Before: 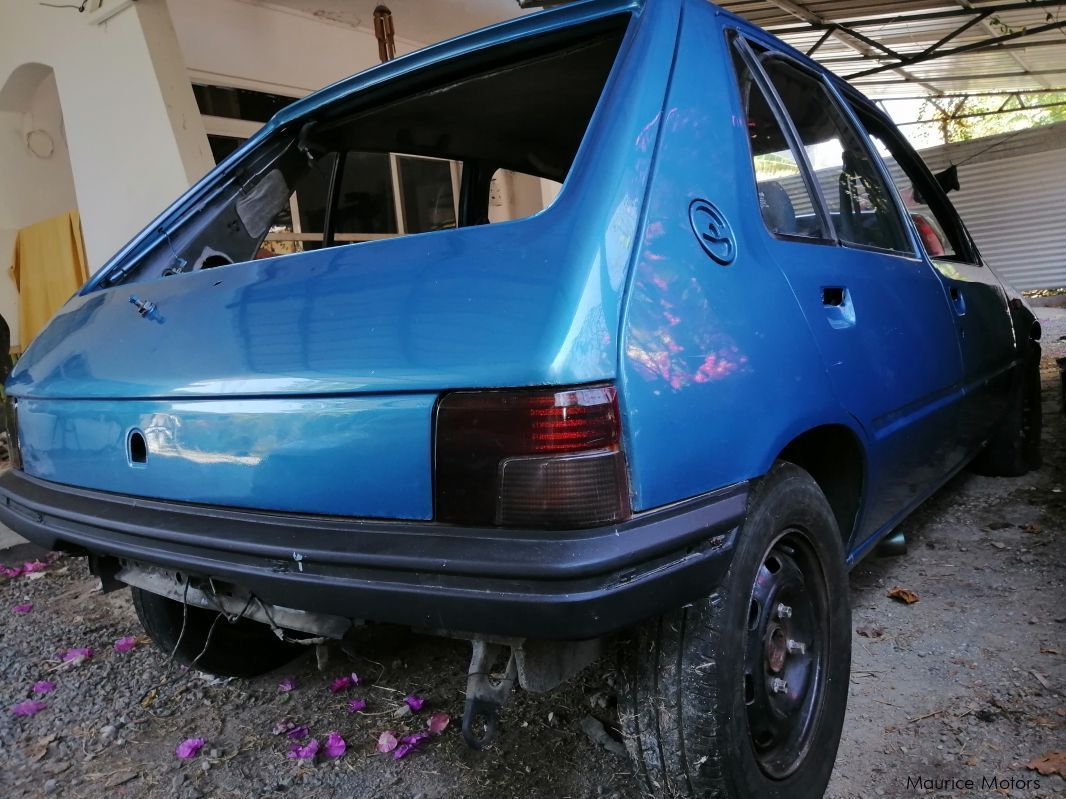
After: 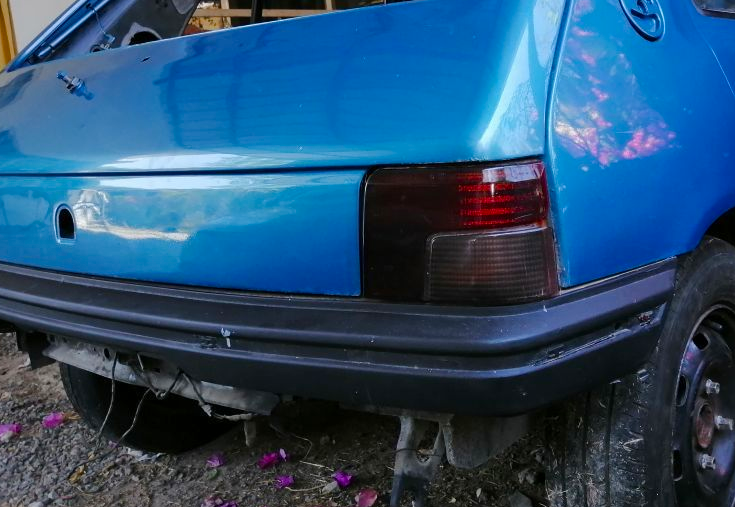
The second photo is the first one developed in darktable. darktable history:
color balance rgb: perceptual saturation grading › global saturation 8.987%, perceptual saturation grading › highlights -13.327%, perceptual saturation grading › mid-tones 14.253%, perceptual saturation grading › shadows 23.138%
crop: left 6.76%, top 28.09%, right 24.223%, bottom 8.431%
